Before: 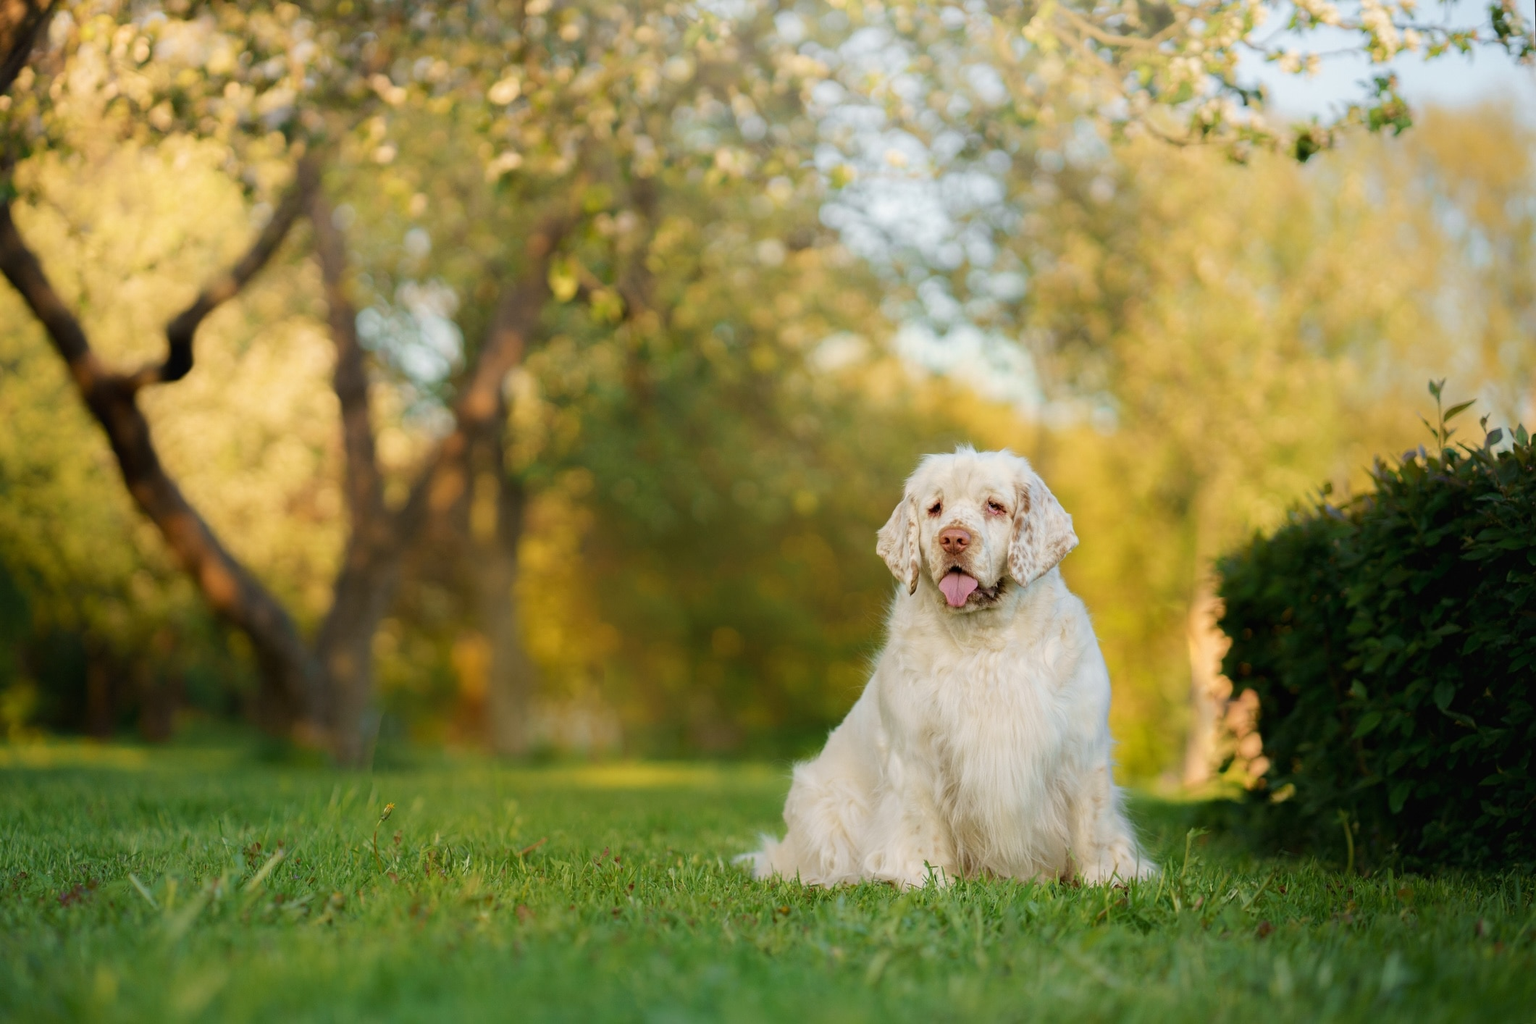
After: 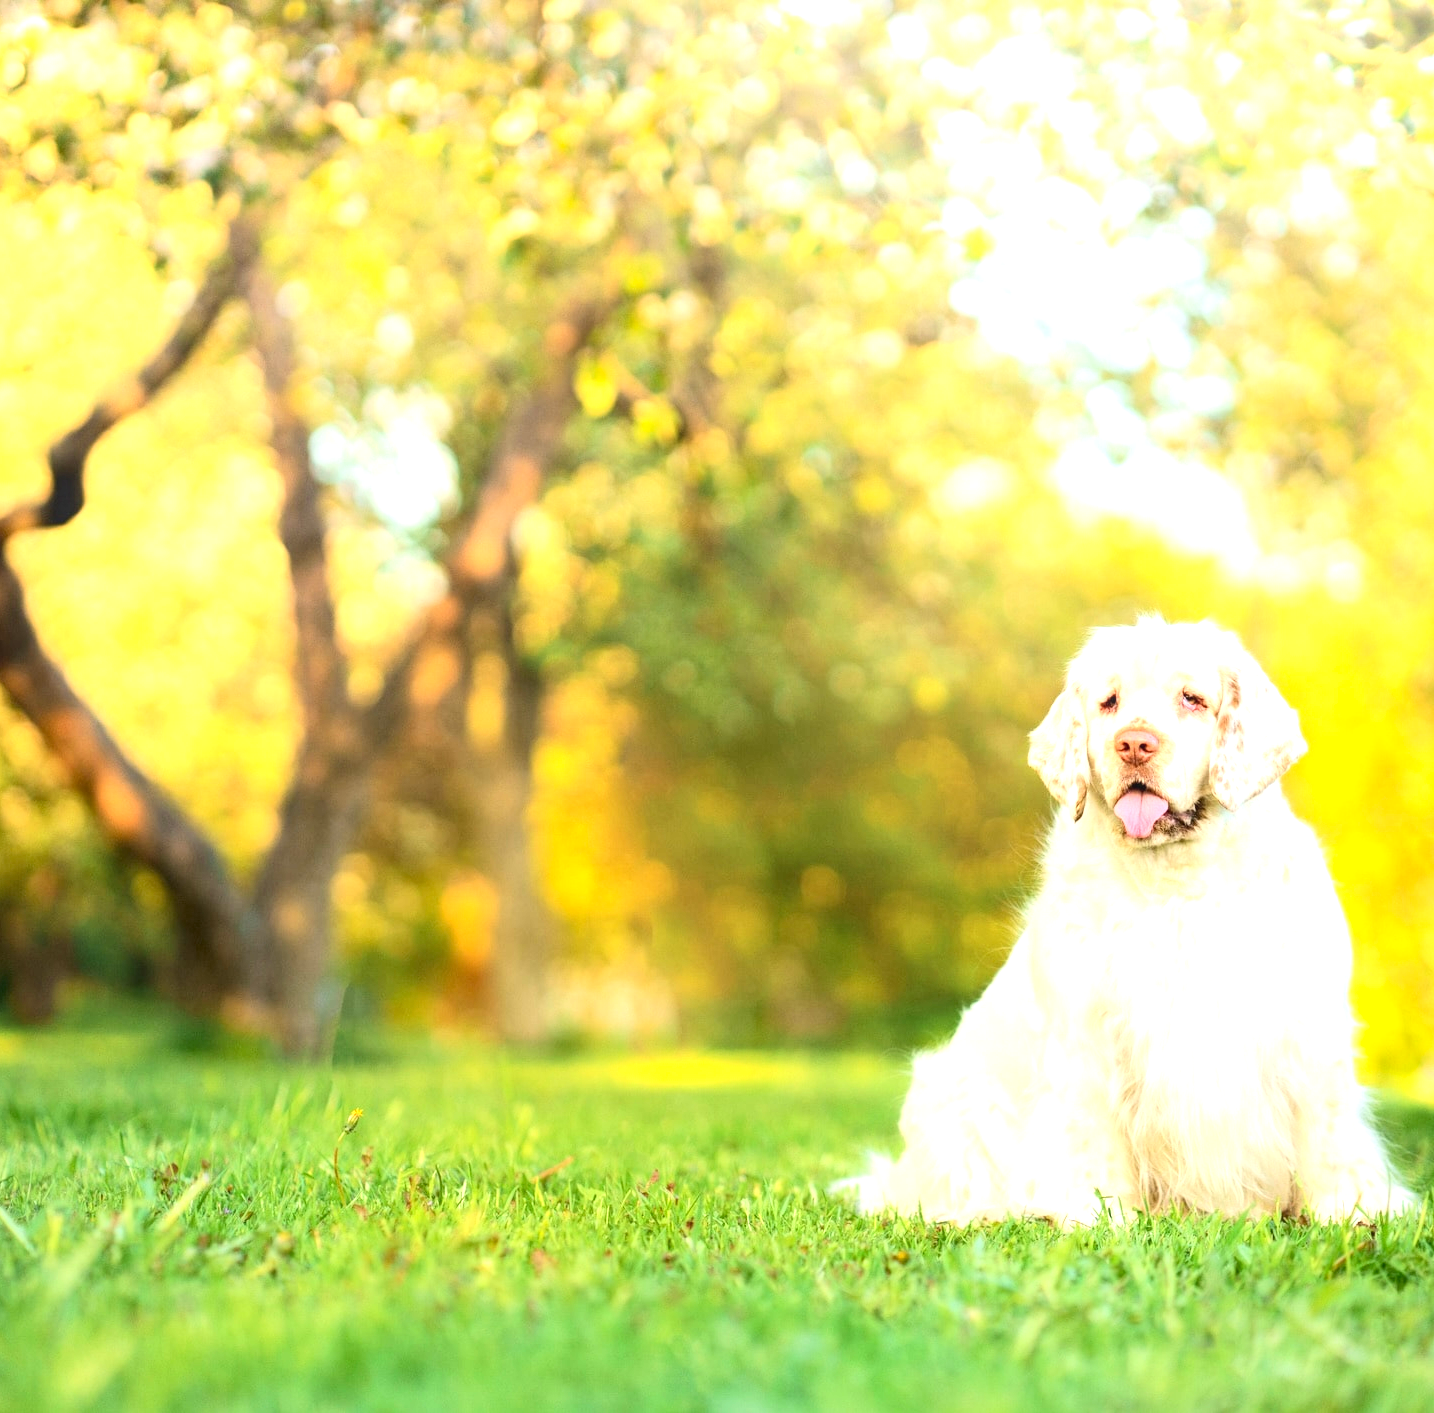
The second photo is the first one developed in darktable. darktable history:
exposure: black level correction 0, exposure 1.391 EV, compensate highlight preservation false
crop and rotate: left 8.589%, right 23.796%
contrast brightness saturation: contrast 0.204, brightness 0.149, saturation 0.15
local contrast: on, module defaults
